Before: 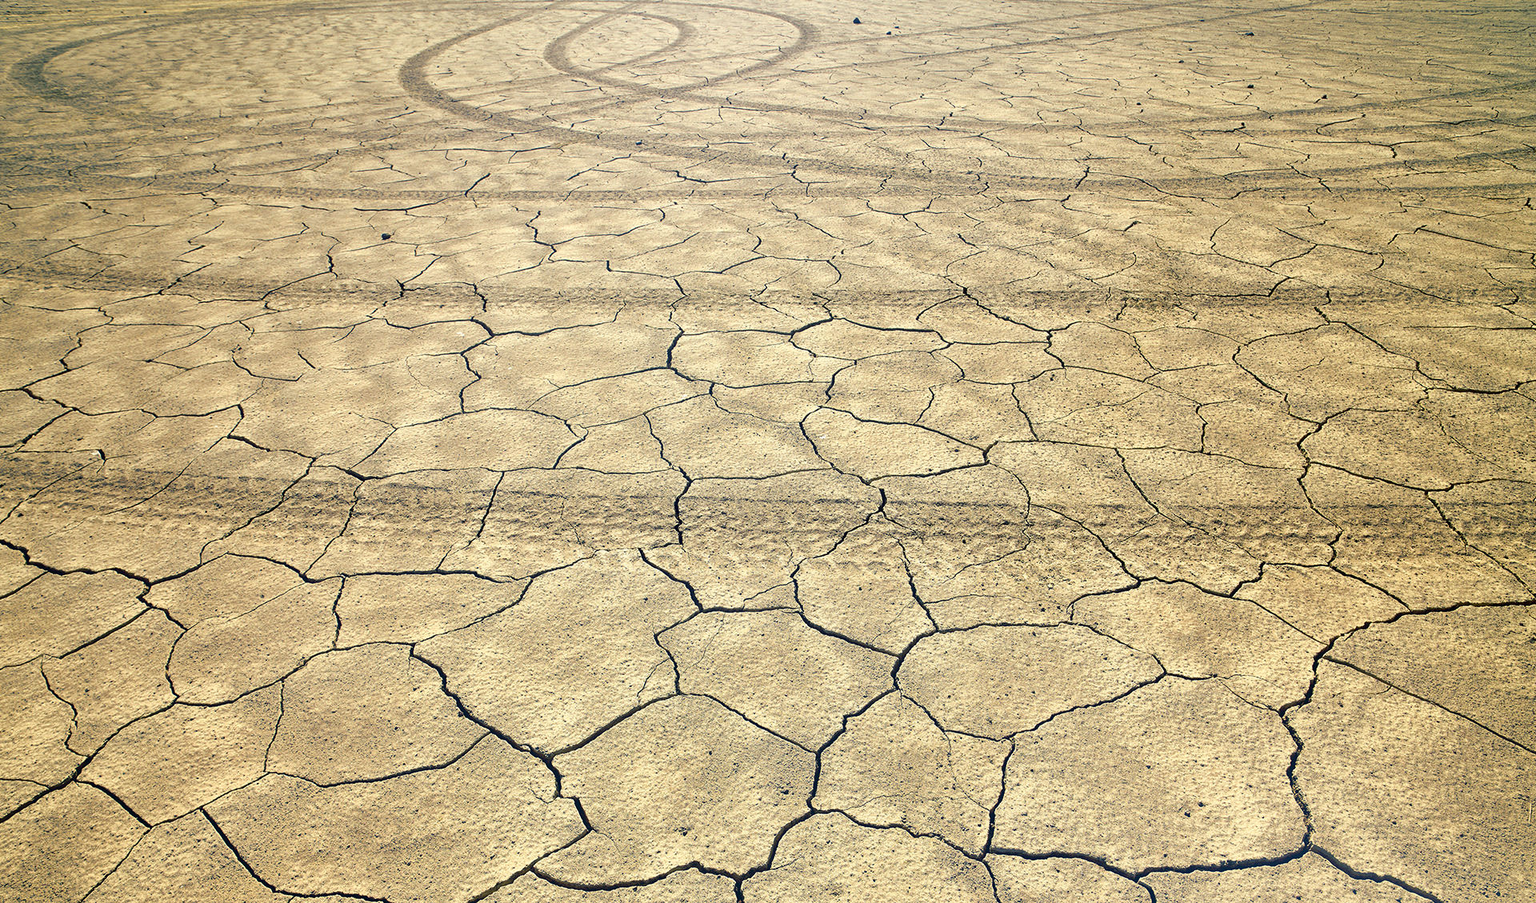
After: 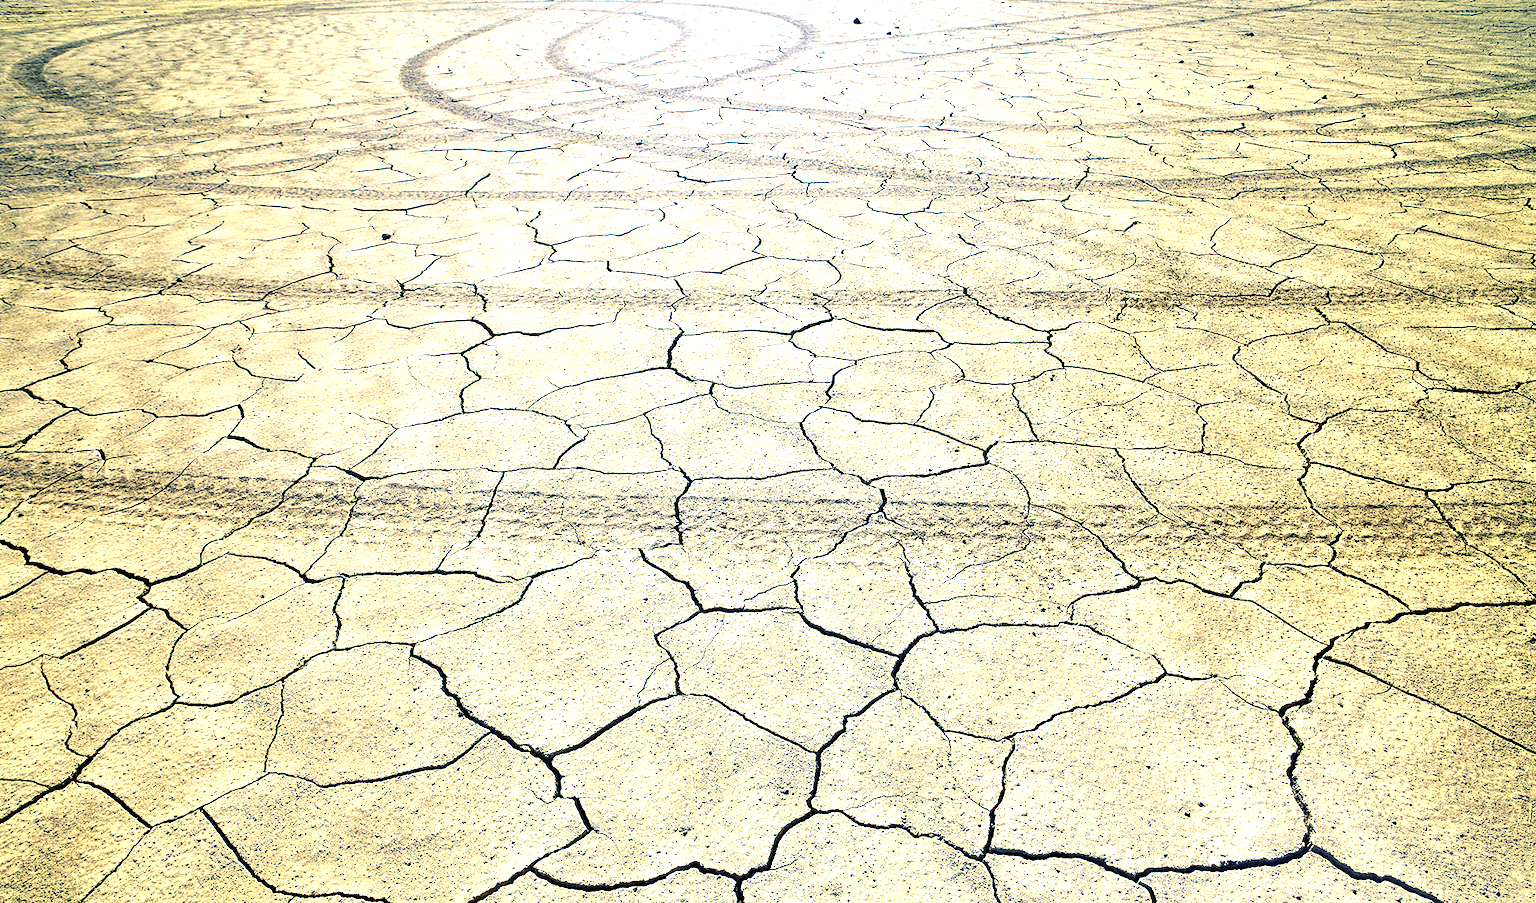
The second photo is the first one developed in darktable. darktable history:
white balance: red 0.948, green 1.02, blue 1.176
levels: levels [0.052, 0.496, 0.908]
tone equalizer: -8 EV -0.75 EV, -7 EV -0.7 EV, -6 EV -0.6 EV, -5 EV -0.4 EV, -3 EV 0.4 EV, -2 EV 0.6 EV, -1 EV 0.7 EV, +0 EV 0.75 EV, edges refinement/feathering 500, mask exposure compensation -1.57 EV, preserve details no
tone curve: curves: ch0 [(0, 0.011) (0.139, 0.106) (0.295, 0.271) (0.499, 0.523) (0.739, 0.782) (0.857, 0.879) (1, 0.967)]; ch1 [(0, 0) (0.272, 0.249) (0.39, 0.379) (0.469, 0.456) (0.495, 0.497) (0.524, 0.53) (0.588, 0.62) (0.725, 0.779) (1, 1)]; ch2 [(0, 0) (0.125, 0.089) (0.35, 0.317) (0.437, 0.42) (0.502, 0.499) (0.533, 0.553) (0.599, 0.638) (1, 1)], color space Lab, independent channels, preserve colors none
